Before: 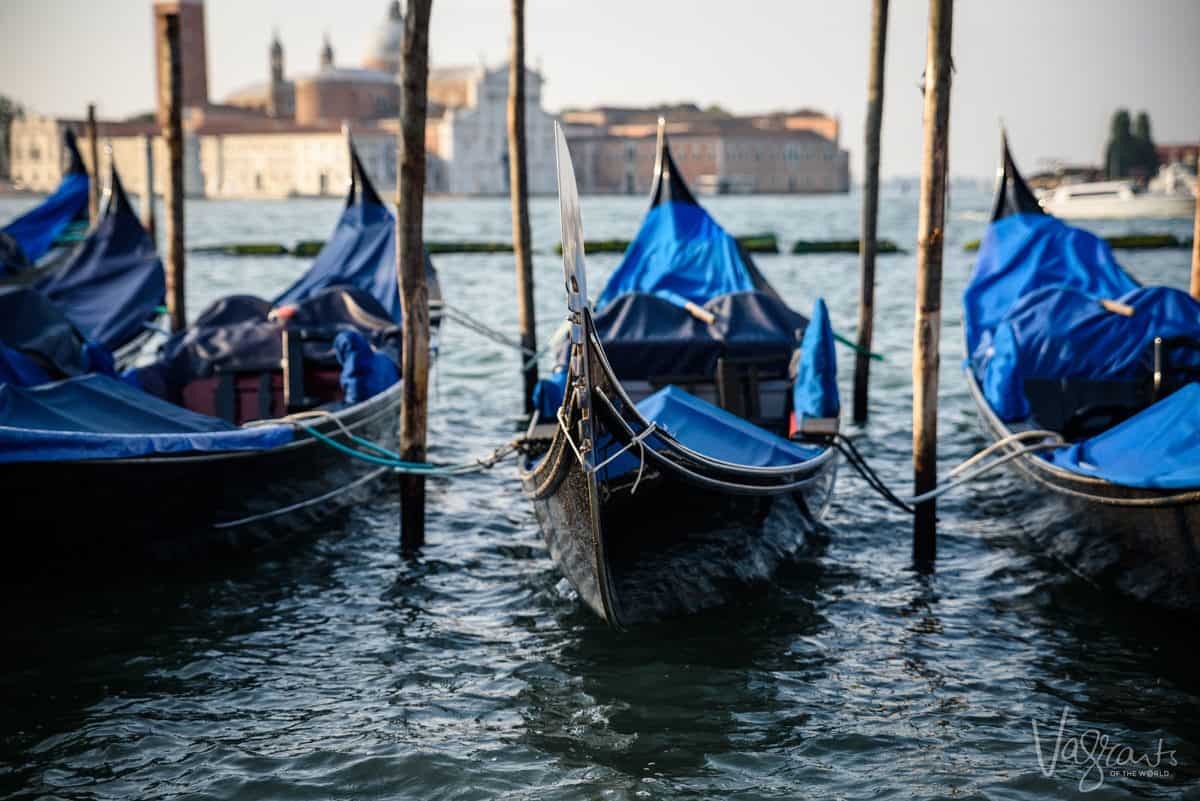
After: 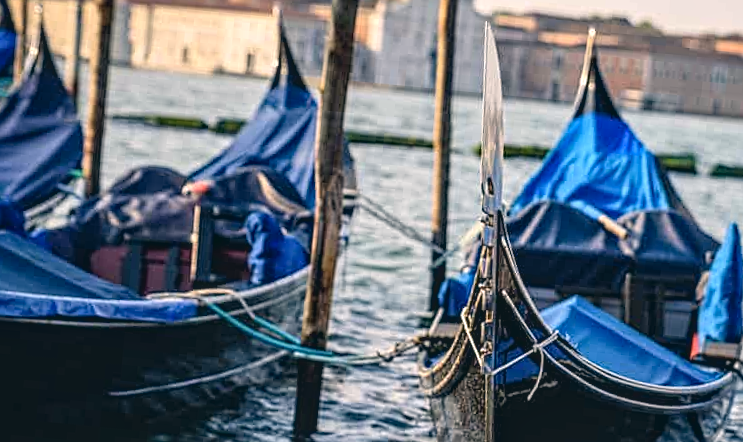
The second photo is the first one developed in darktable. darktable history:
color correction: highlights a* 5.39, highlights b* 5.27, shadows a* -4.14, shadows b* -5.2
exposure: exposure 0.086 EV, compensate exposure bias true, compensate highlight preservation false
crop and rotate: angle -5.32°, left 2.272%, top 6.907%, right 27.436%, bottom 30.365%
sharpen: on, module defaults
contrast equalizer: octaves 7, y [[0.5, 0.501, 0.532, 0.538, 0.54, 0.541], [0.5 ×6], [0.5 ×6], [0 ×6], [0 ×6]]
local contrast: on, module defaults
contrast brightness saturation: contrast -0.101, brightness 0.044, saturation 0.077
